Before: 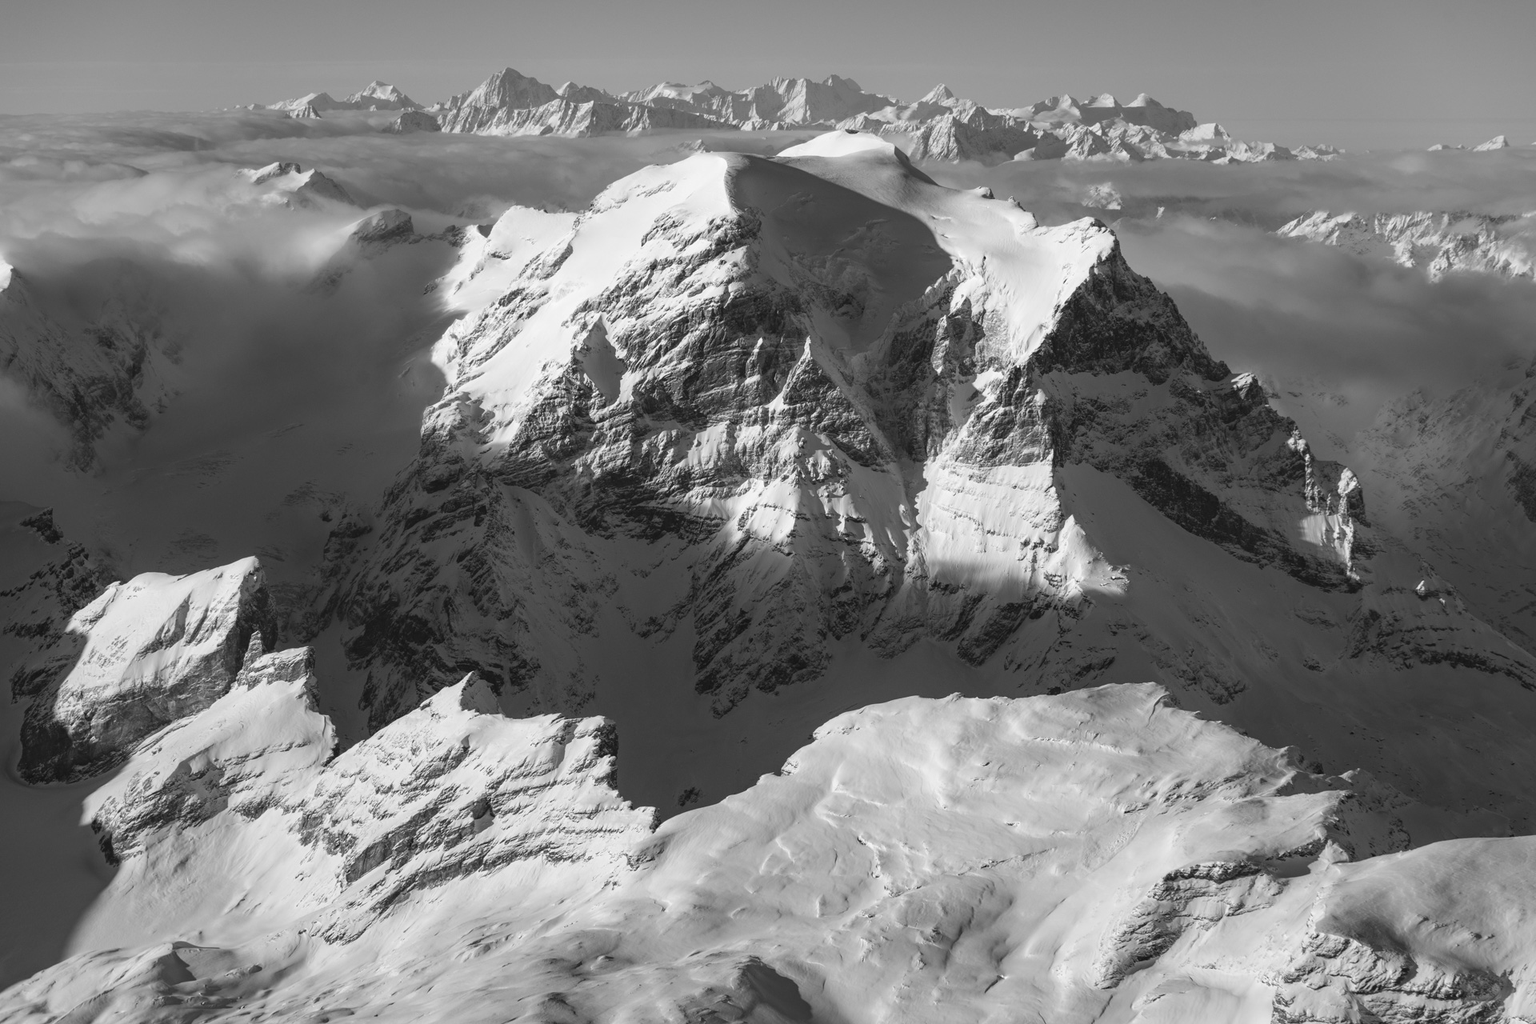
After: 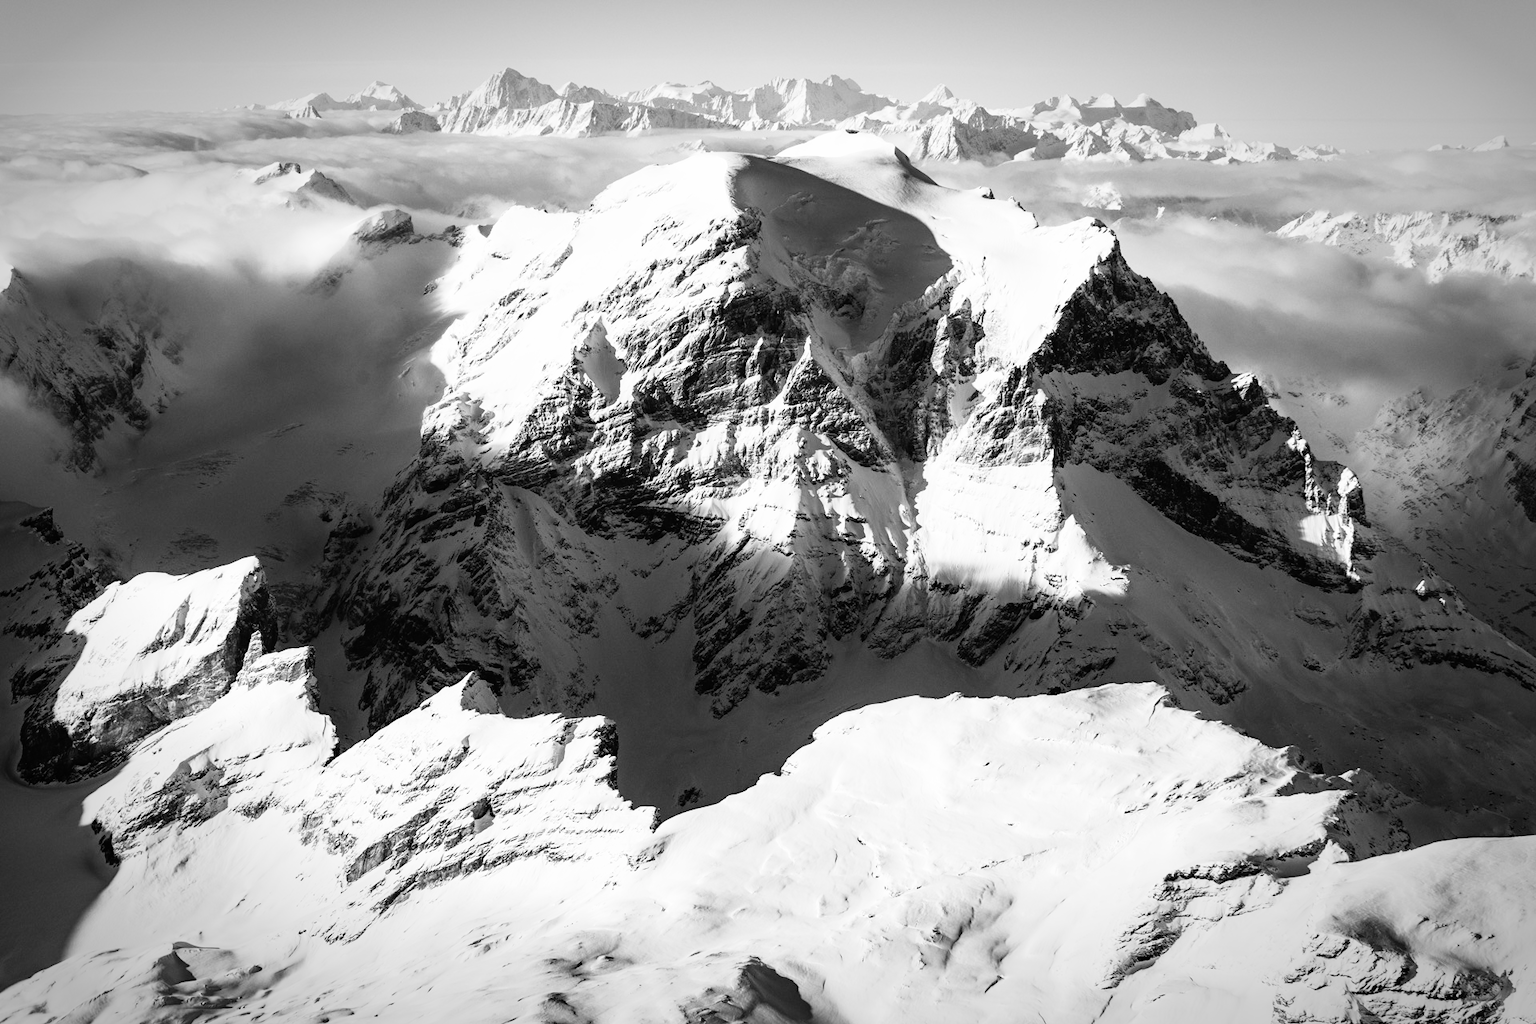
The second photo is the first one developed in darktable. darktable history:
vignetting: automatic ratio true
rgb curve: curves: ch0 [(0, 0) (0.21, 0.15) (0.24, 0.21) (0.5, 0.75) (0.75, 0.96) (0.89, 0.99) (1, 1)]; ch1 [(0, 0.02) (0.21, 0.13) (0.25, 0.2) (0.5, 0.67) (0.75, 0.9) (0.89, 0.97) (1, 1)]; ch2 [(0, 0.02) (0.21, 0.13) (0.25, 0.2) (0.5, 0.67) (0.75, 0.9) (0.89, 0.97) (1, 1)], compensate middle gray true
